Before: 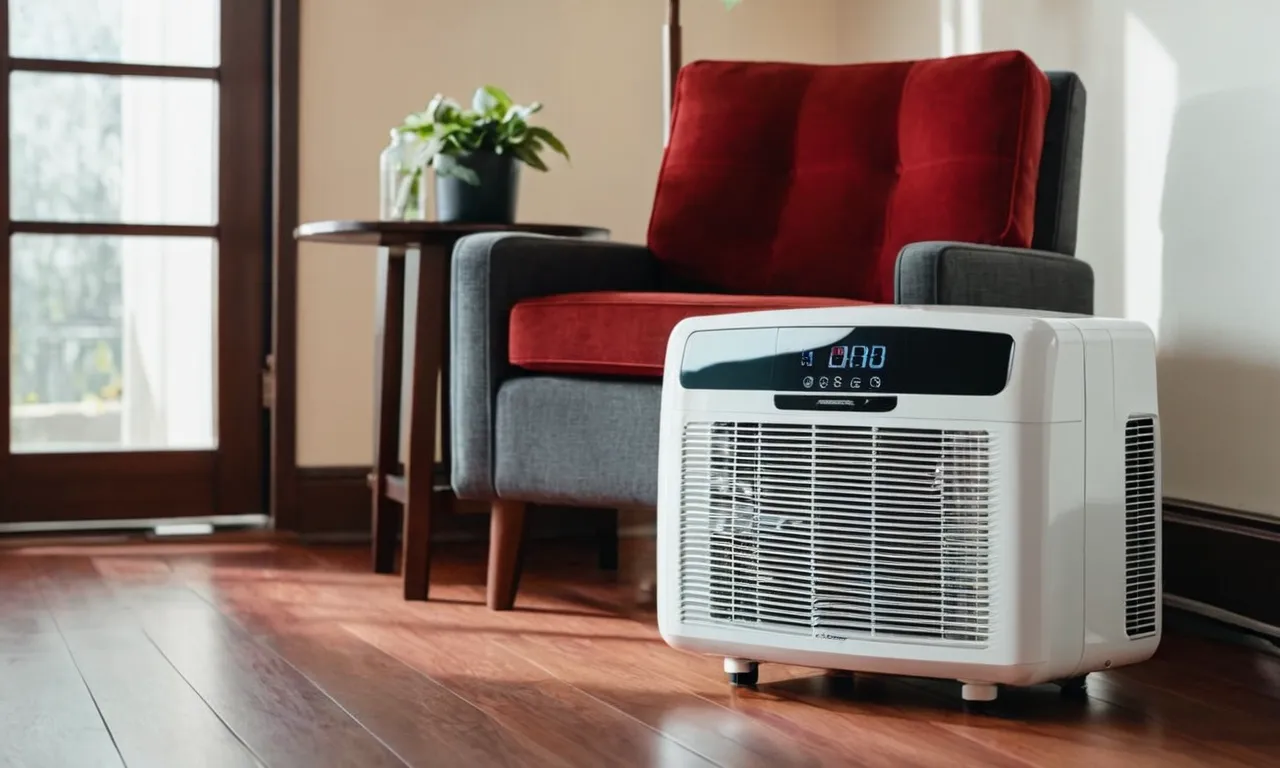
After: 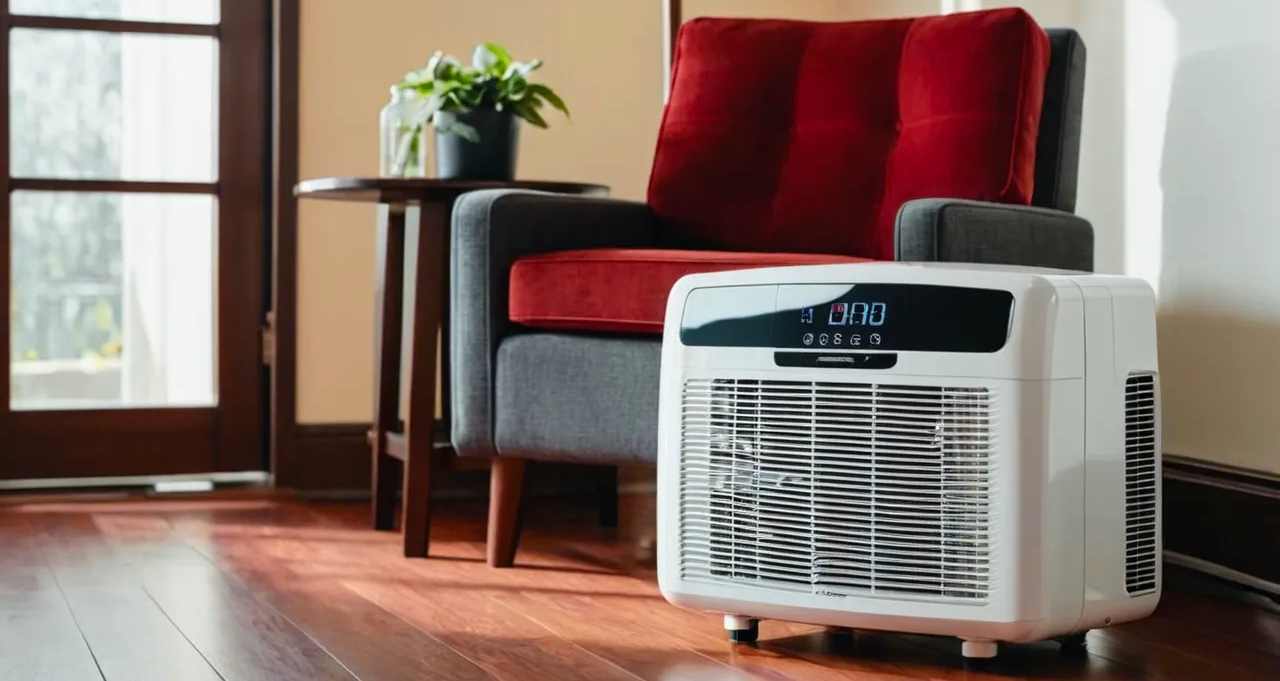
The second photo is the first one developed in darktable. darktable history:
crop and rotate: top 5.609%, bottom 5.609%
color zones: curves: ch0 [(0.224, 0.526) (0.75, 0.5)]; ch1 [(0.055, 0.526) (0.224, 0.761) (0.377, 0.526) (0.75, 0.5)]
